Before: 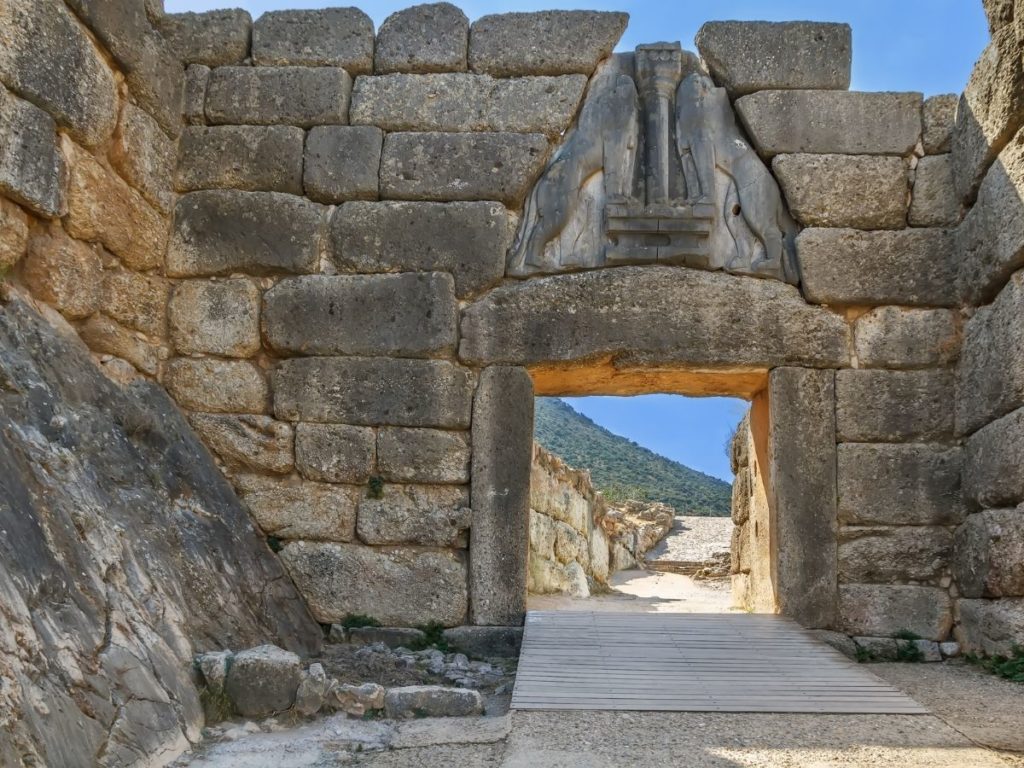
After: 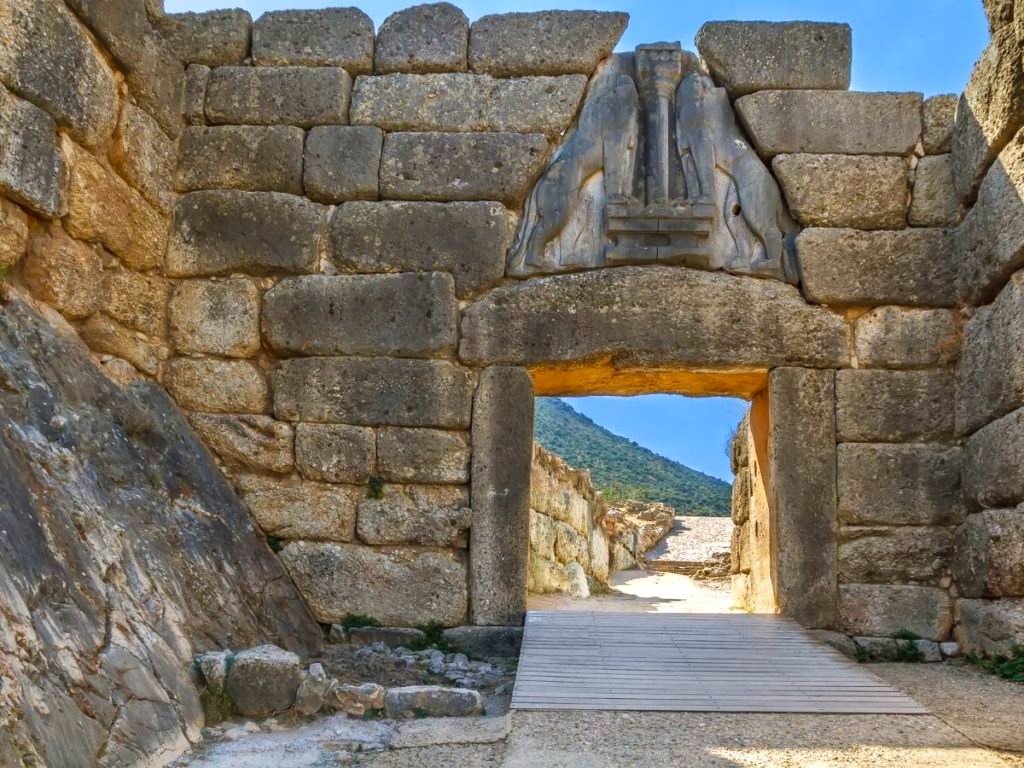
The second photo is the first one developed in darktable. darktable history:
color balance: lift [1, 1.001, 0.999, 1.001], gamma [1, 1.004, 1.007, 0.993], gain [1, 0.991, 0.987, 1.013], contrast 7.5%, contrast fulcrum 10%, output saturation 115%
rgb levels: preserve colors max RGB
velvia: on, module defaults
